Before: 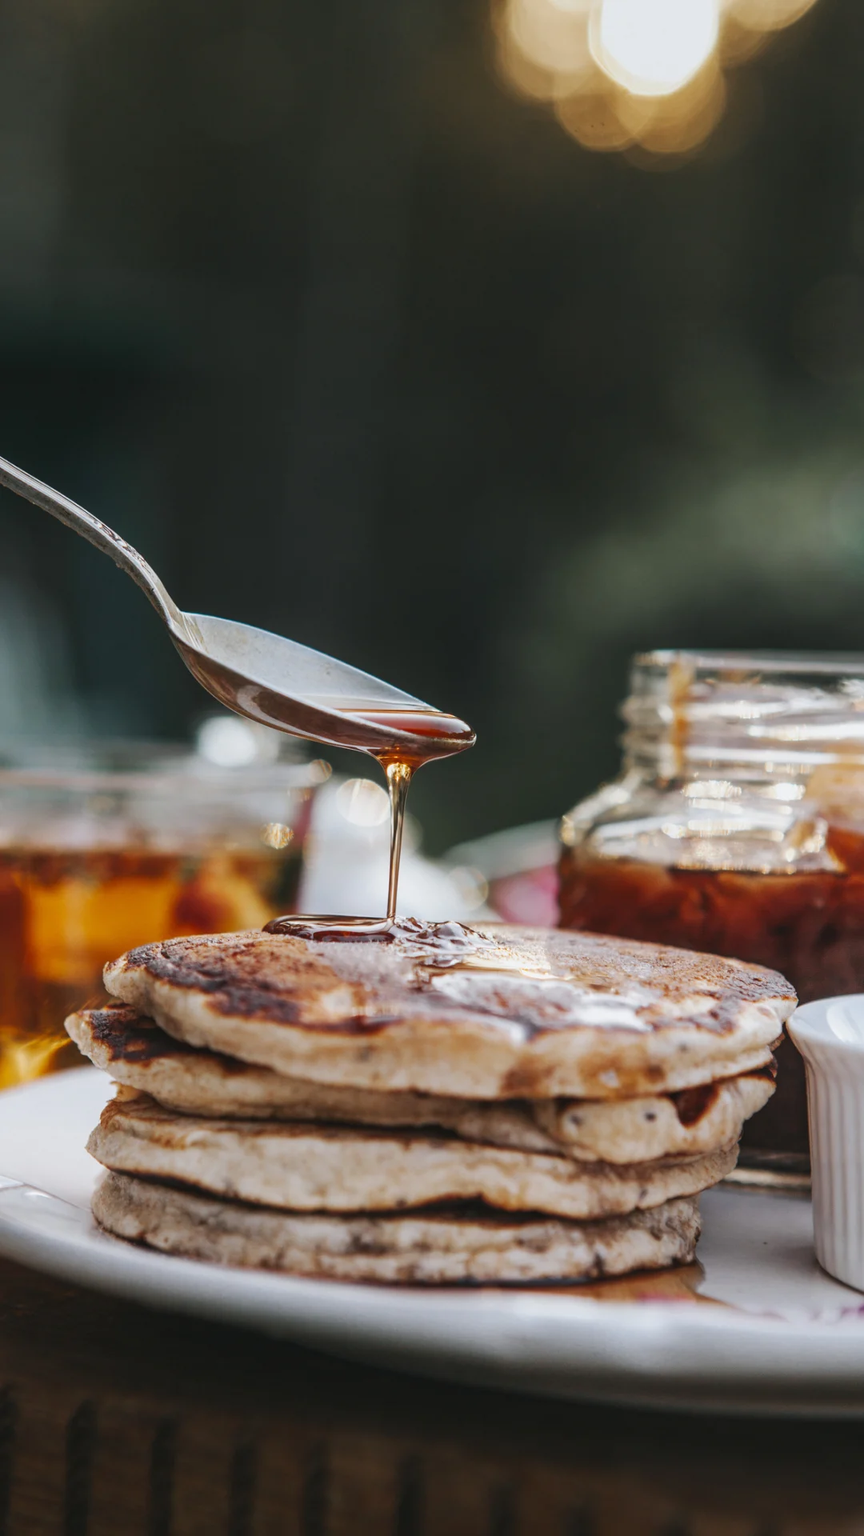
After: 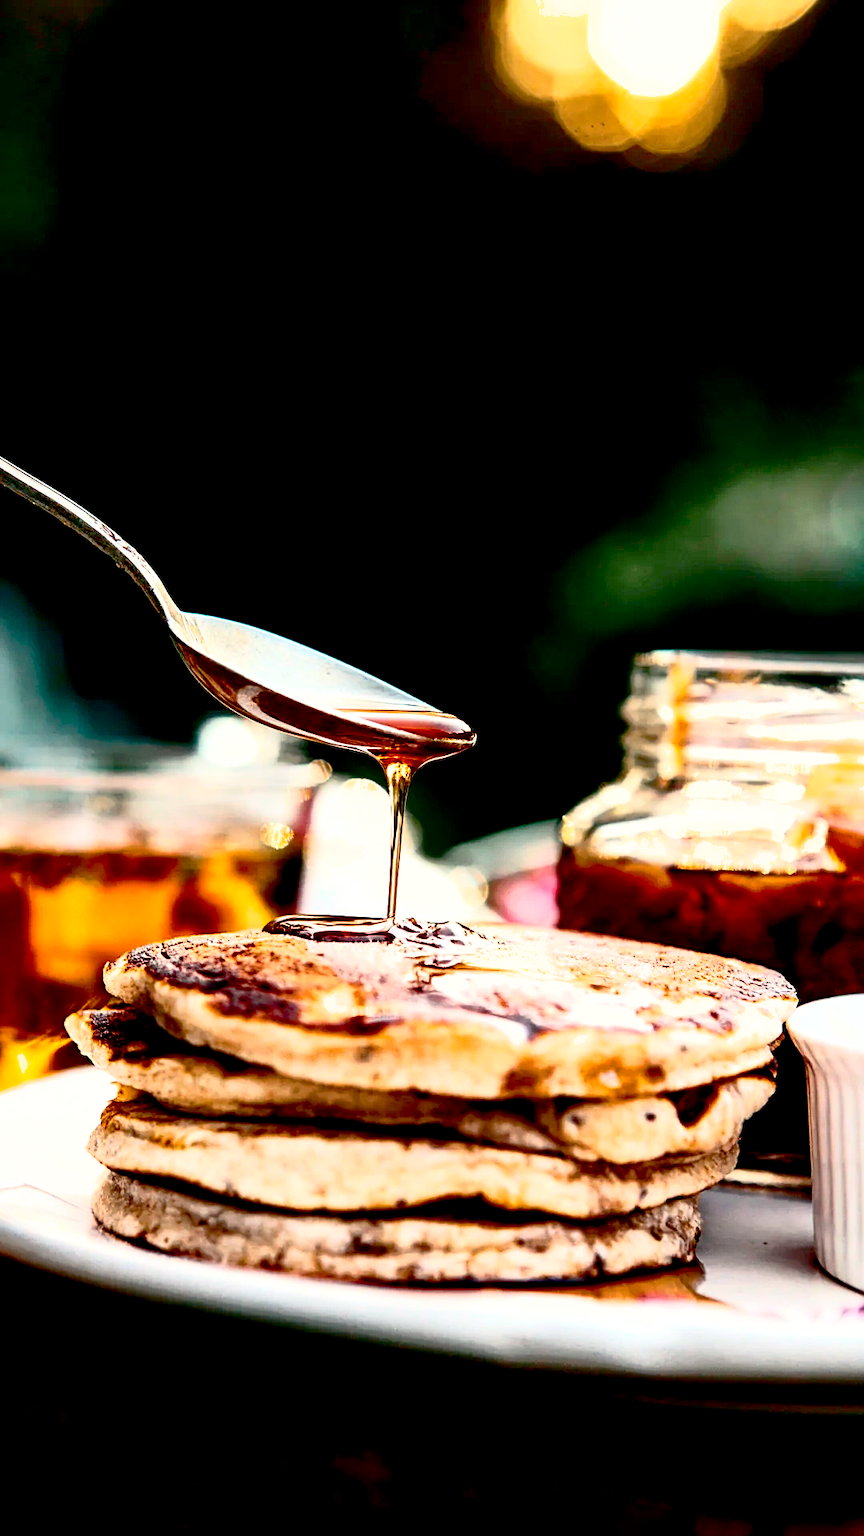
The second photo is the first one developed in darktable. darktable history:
tone equalizer: on, module defaults
sharpen: on, module defaults
tone curve: curves: ch0 [(0, 0) (0.004, 0.001) (0.133, 0.112) (0.325, 0.362) (0.832, 0.893) (1, 1)], color space Lab, independent channels
exposure: black level correction 0.03, exposure 0.319 EV, compensate highlight preservation false
shadows and highlights: on, module defaults
color balance rgb: highlights gain › chroma 3.051%, highlights gain › hue 78.09°, perceptual saturation grading › global saturation 20%, perceptual saturation grading › highlights -25.697%, perceptual saturation grading › shadows 24.859%, perceptual brilliance grading › global brilliance 15.357%, perceptual brilliance grading › shadows -35.764%
contrast brightness saturation: contrast 0.38, brightness 0.113
